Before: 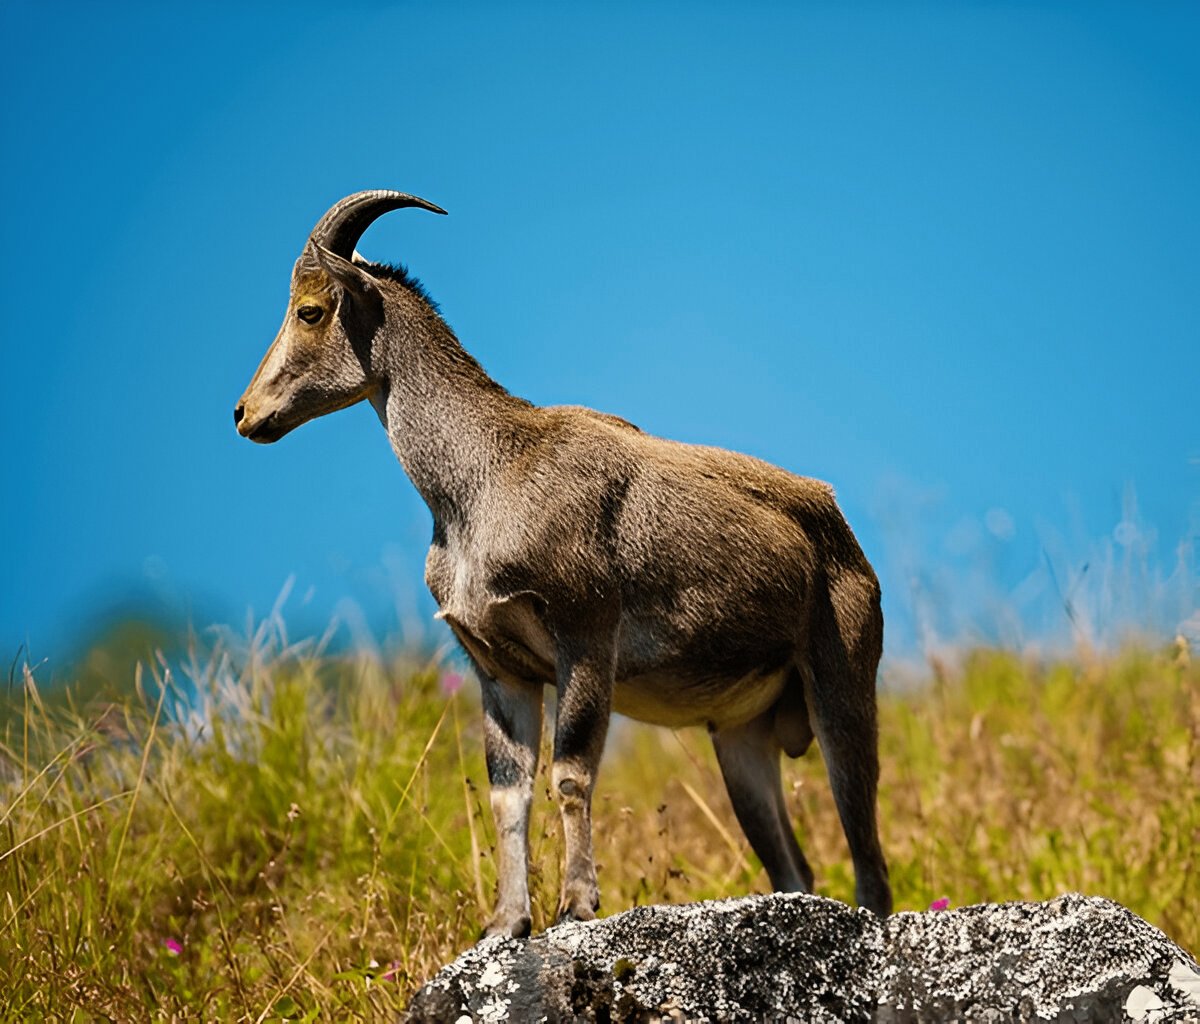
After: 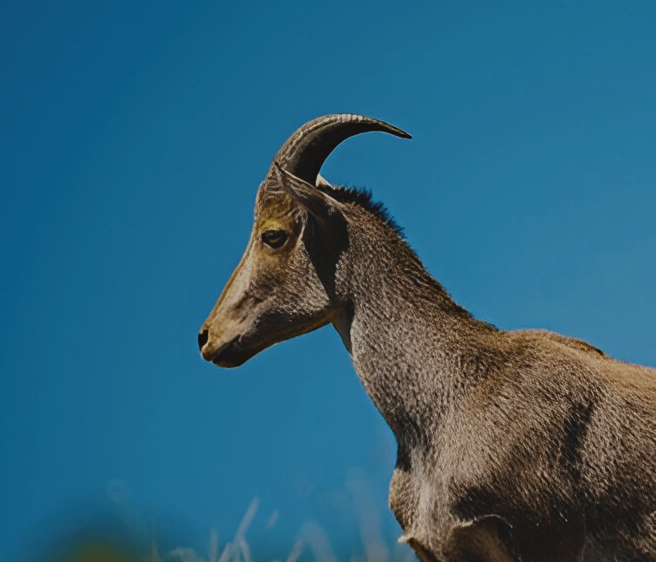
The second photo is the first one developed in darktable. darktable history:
exposure: black level correction -0.016, exposure -1.018 EV, compensate highlight preservation false
haze removal: compatibility mode true, adaptive false
crop and rotate: left 3.047%, top 7.509%, right 42.236%, bottom 37.598%
